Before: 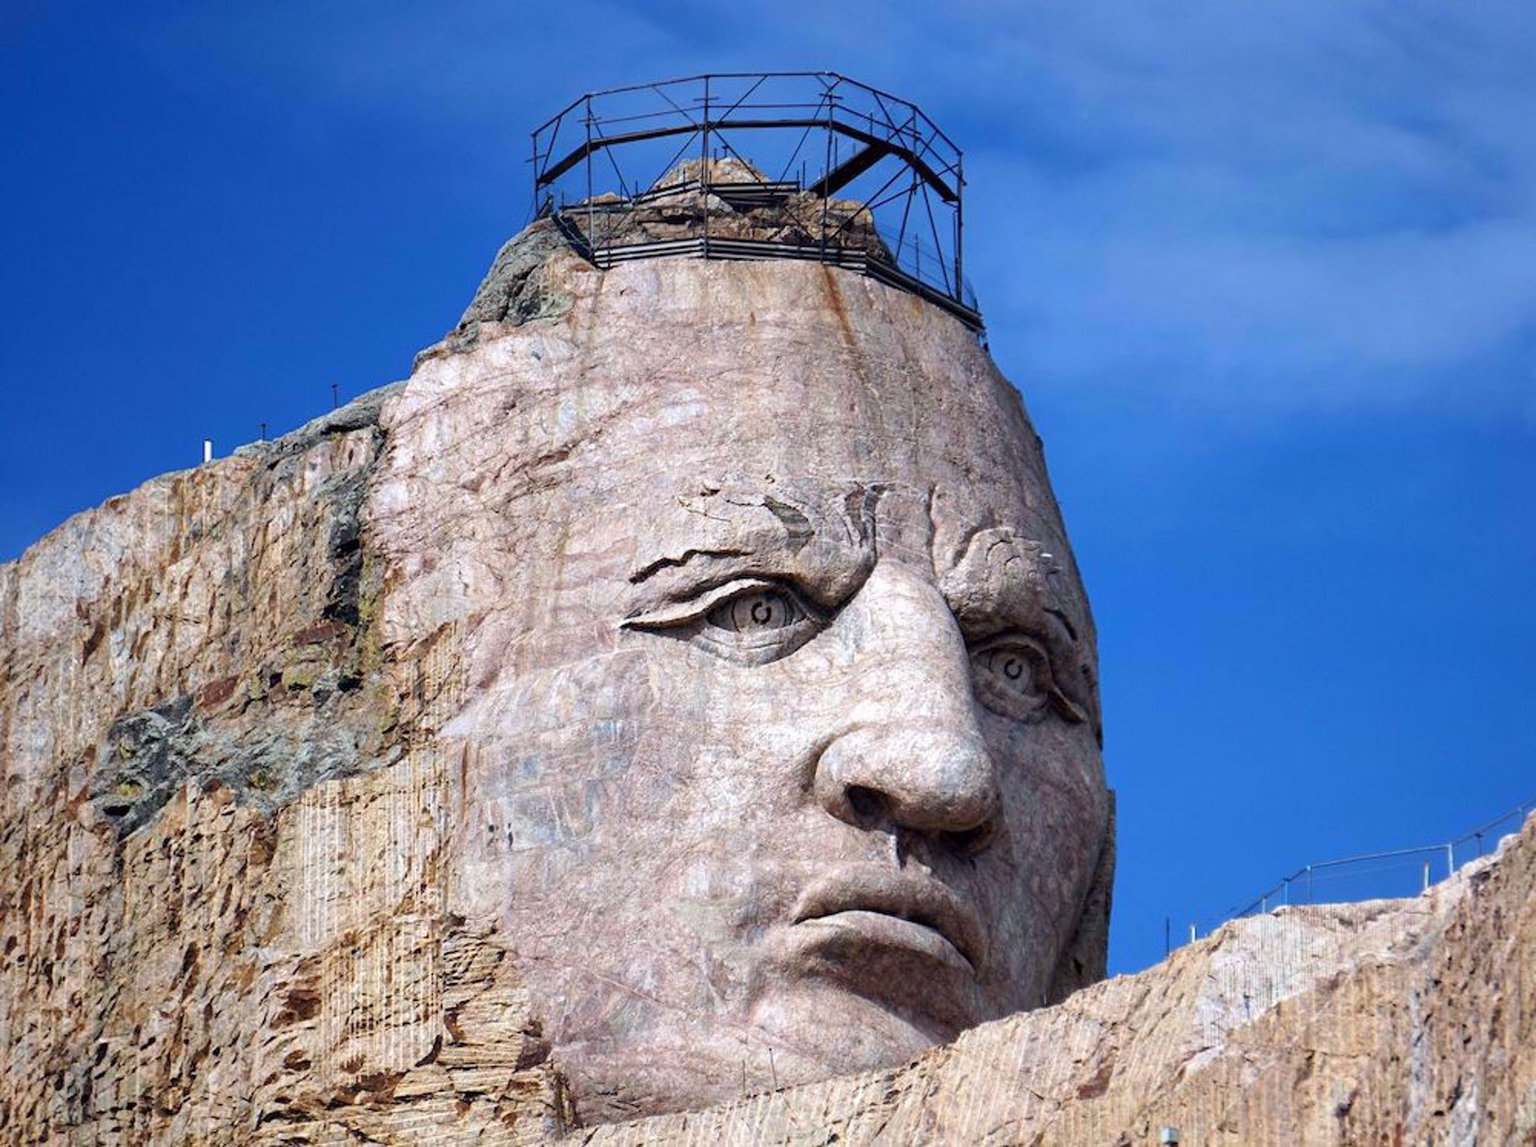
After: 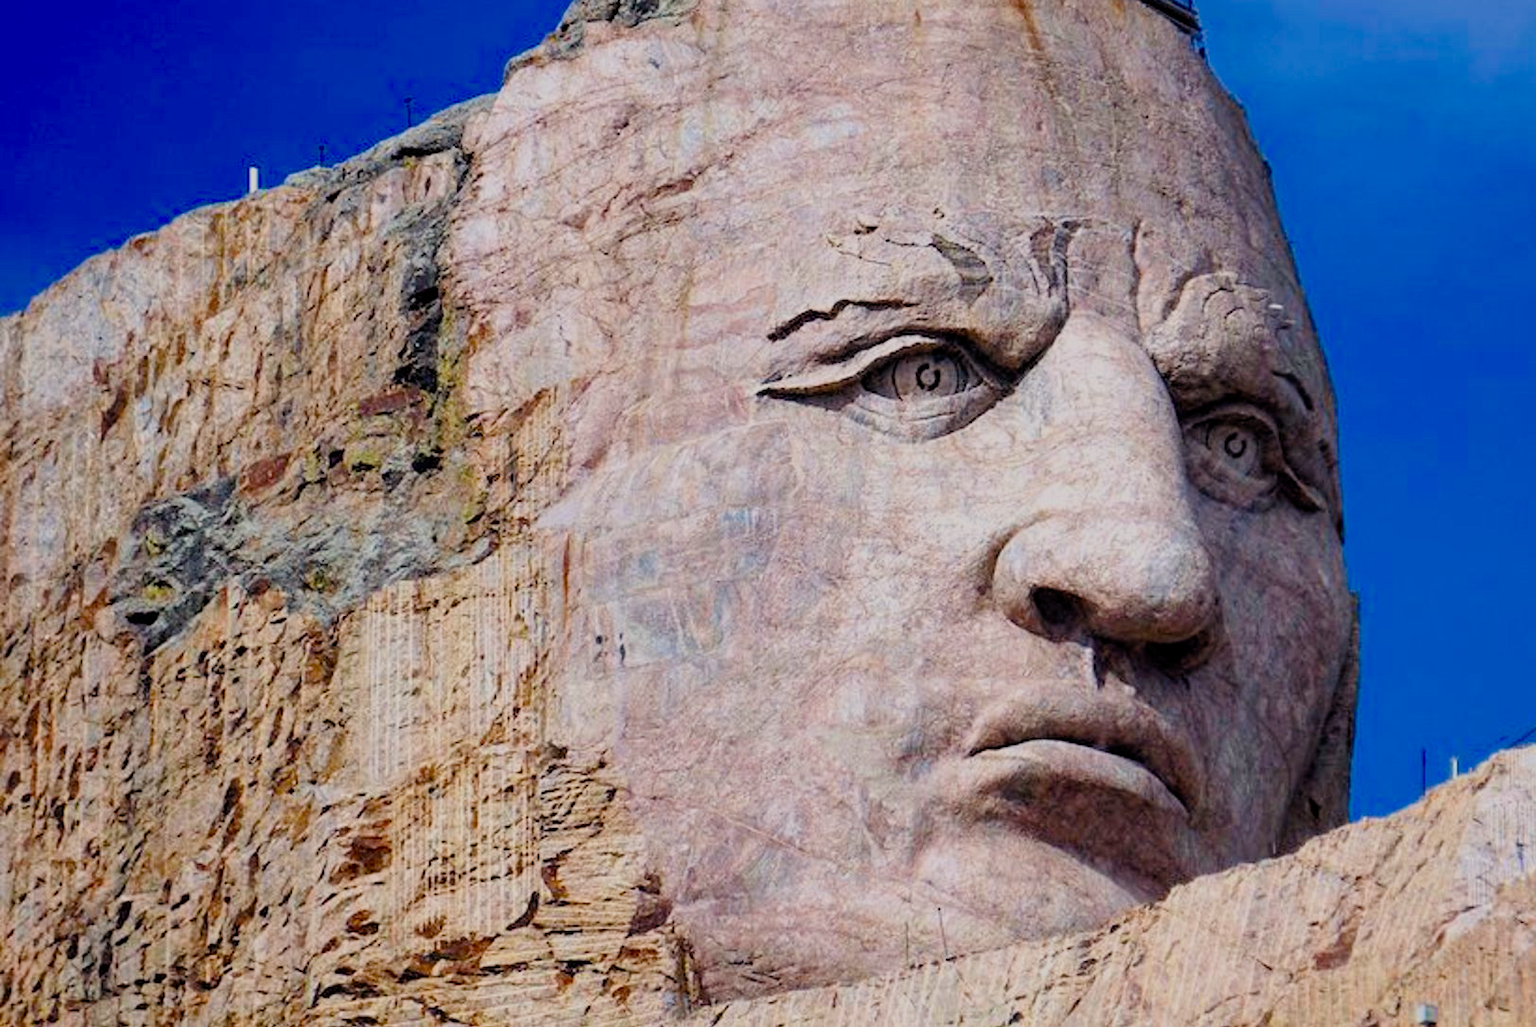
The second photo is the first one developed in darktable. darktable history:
crop: top 26.531%, right 17.959%
filmic rgb: black relative exposure -8.79 EV, white relative exposure 4.98 EV, threshold 6 EV, target black luminance 0%, hardness 3.77, latitude 66.34%, contrast 0.822, highlights saturation mix 10%, shadows ↔ highlights balance 20%, add noise in highlights 0.1, color science v4 (2020), iterations of high-quality reconstruction 0, type of noise poissonian, enable highlight reconstruction true
color balance rgb: shadows lift › chroma 1%, shadows lift › hue 28.8°, power › hue 60°, highlights gain › chroma 1%, highlights gain › hue 60°, global offset › luminance 0.25%, perceptual saturation grading › highlights -20%, perceptual saturation grading › shadows 20%, perceptual brilliance grading › highlights 5%, perceptual brilliance grading › shadows -10%, global vibrance 19.67%
